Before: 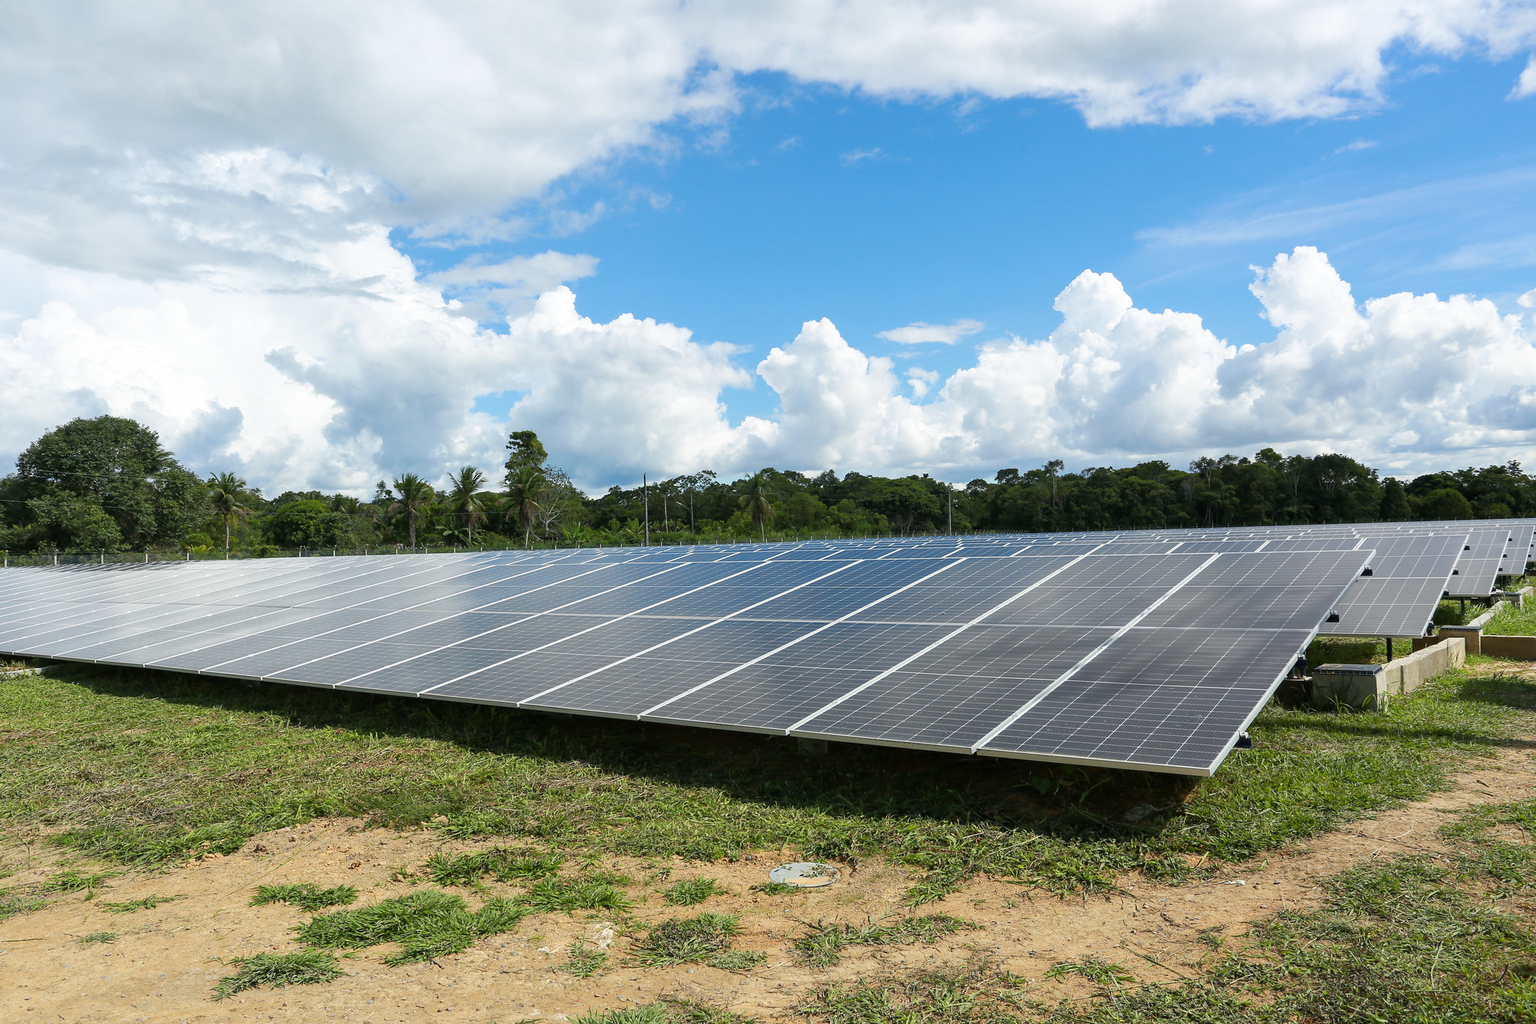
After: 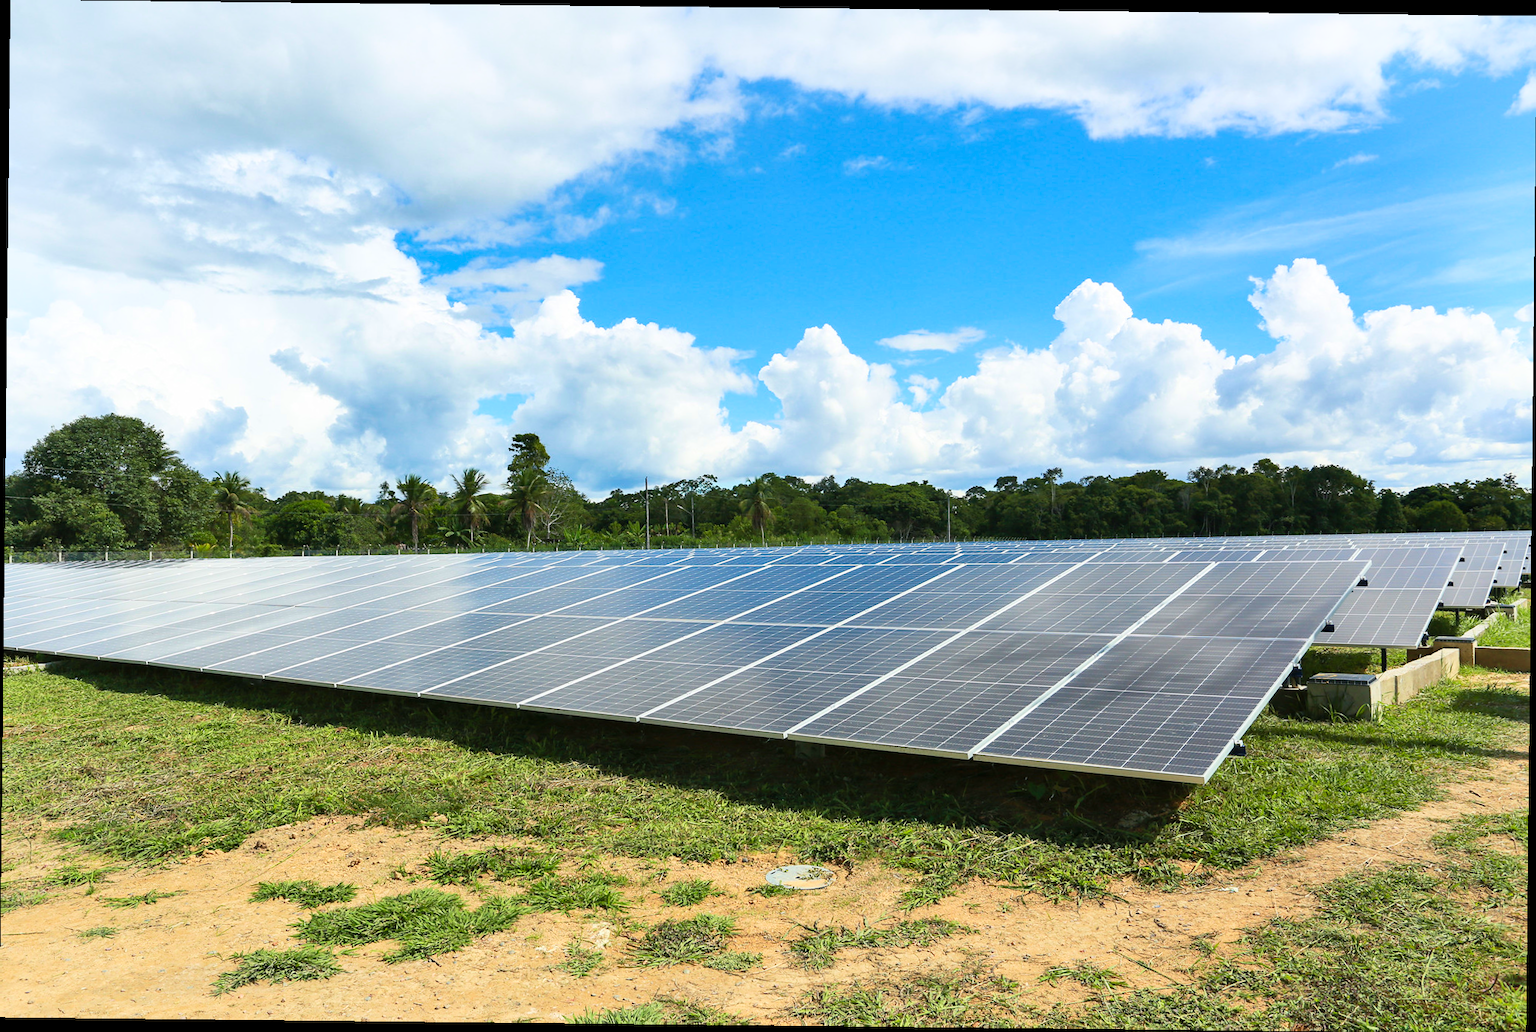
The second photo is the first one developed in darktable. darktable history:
velvia: on, module defaults
shadows and highlights: low approximation 0.01, soften with gaussian
crop and rotate: angle -0.611°
contrast brightness saturation: contrast 0.198, brightness 0.157, saturation 0.226
